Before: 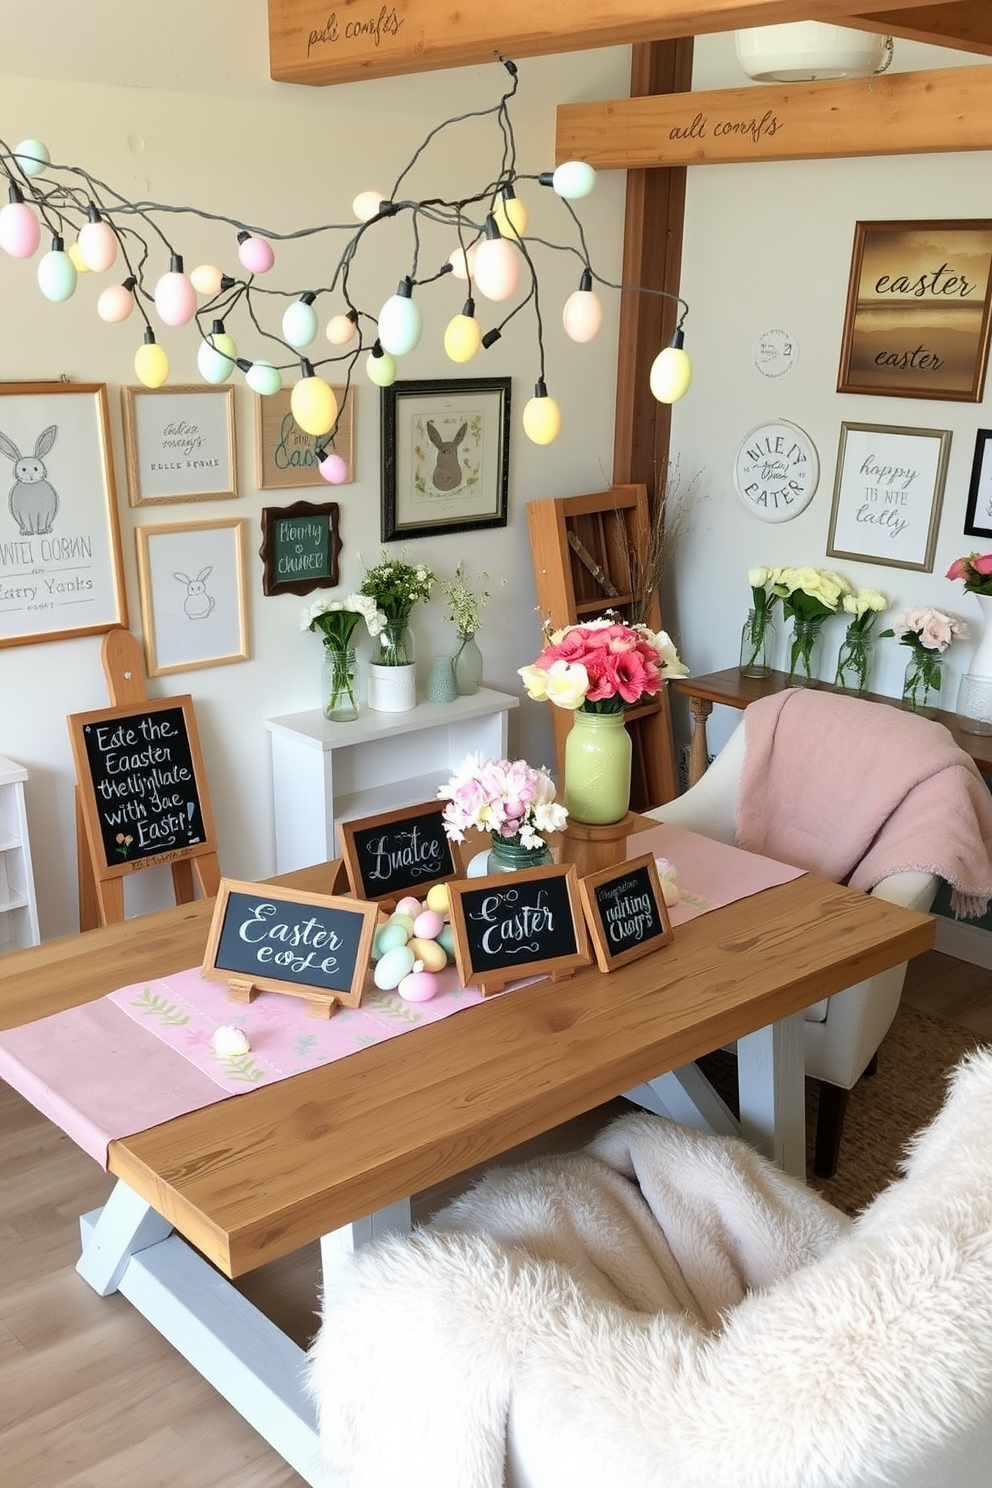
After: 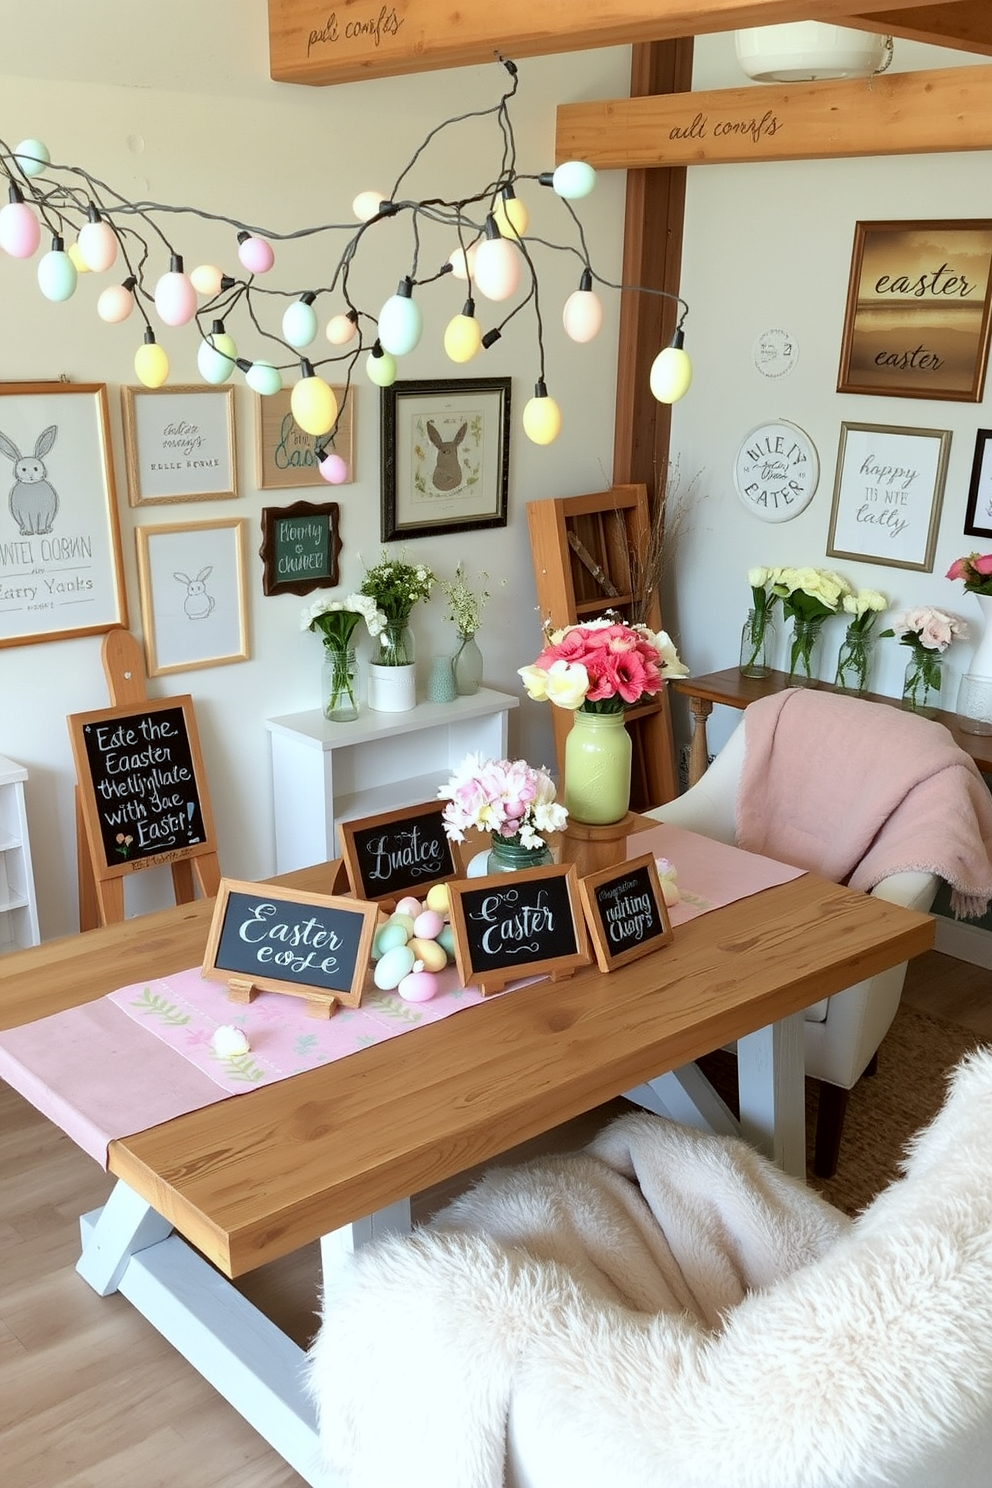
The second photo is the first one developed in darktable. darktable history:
exposure: black level correction 0.001, compensate highlight preservation false
color correction: highlights a* -2.88, highlights b* -2.32, shadows a* 2.31, shadows b* 2.95
